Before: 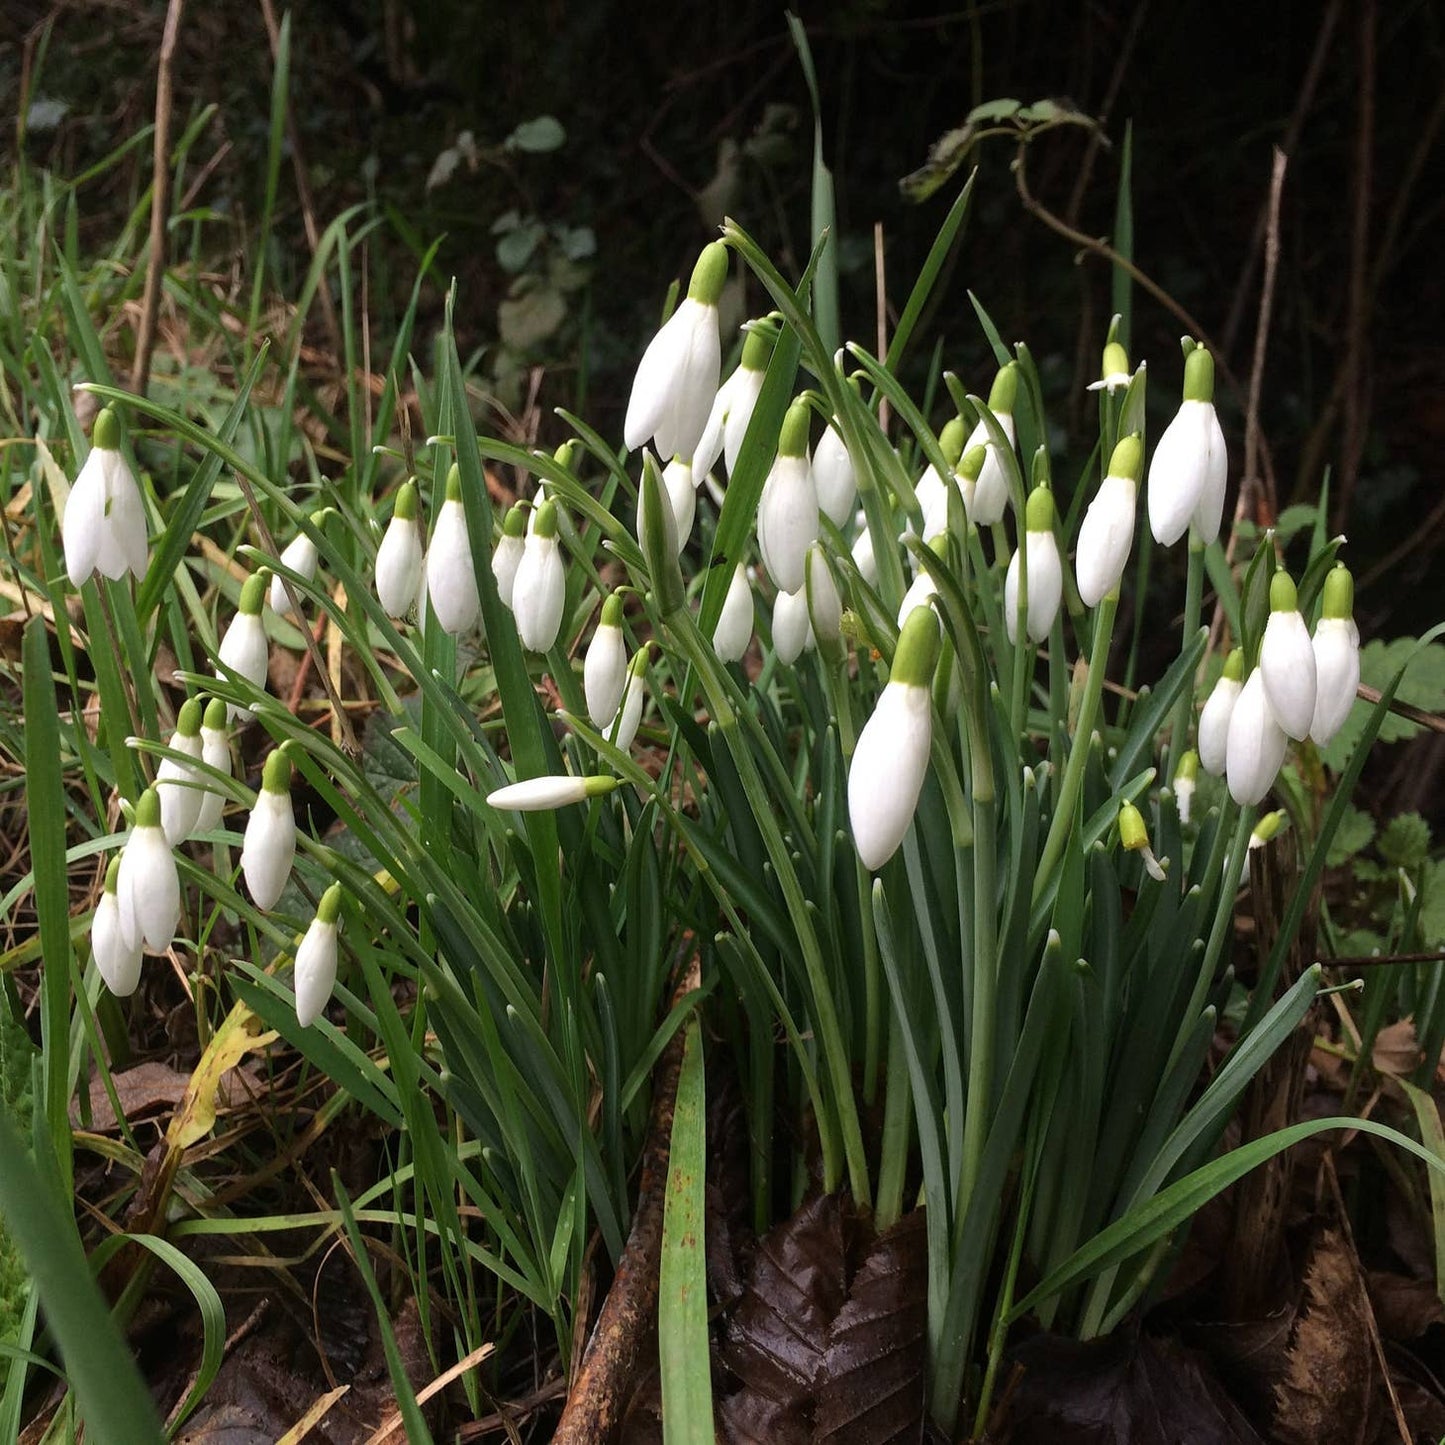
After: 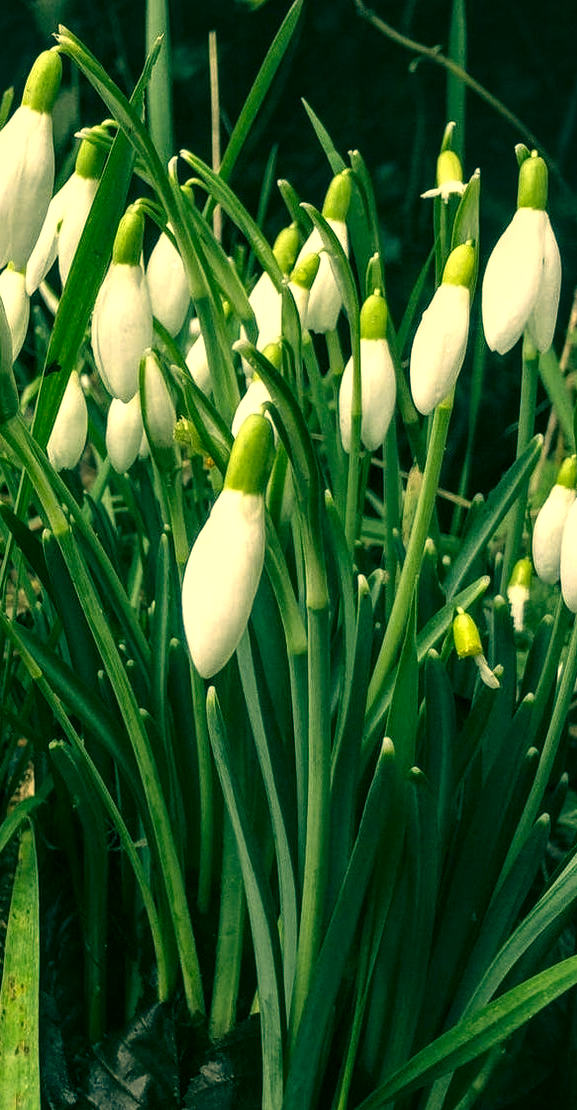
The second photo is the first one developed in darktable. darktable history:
shadows and highlights: shadows 1.76, highlights 39.54
crop: left 46.101%, top 13.293%, right 13.922%, bottom 9.853%
color correction: highlights a* 2.26, highlights b* 34.6, shadows a* -37.44, shadows b* -5.66
local contrast: detail 160%
